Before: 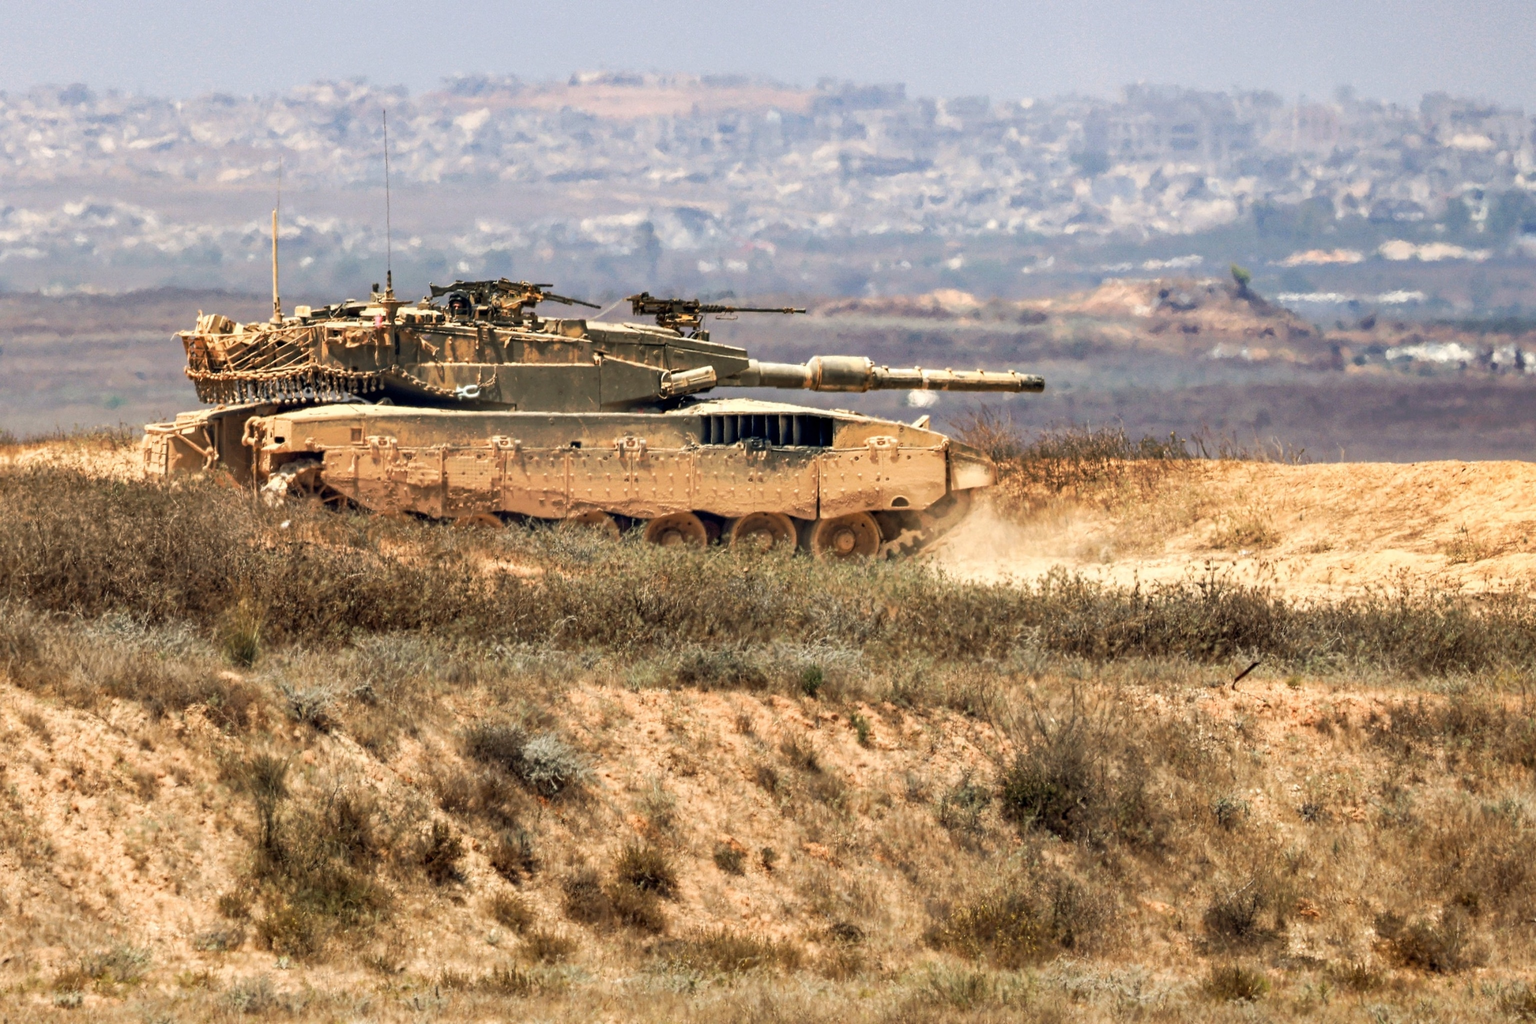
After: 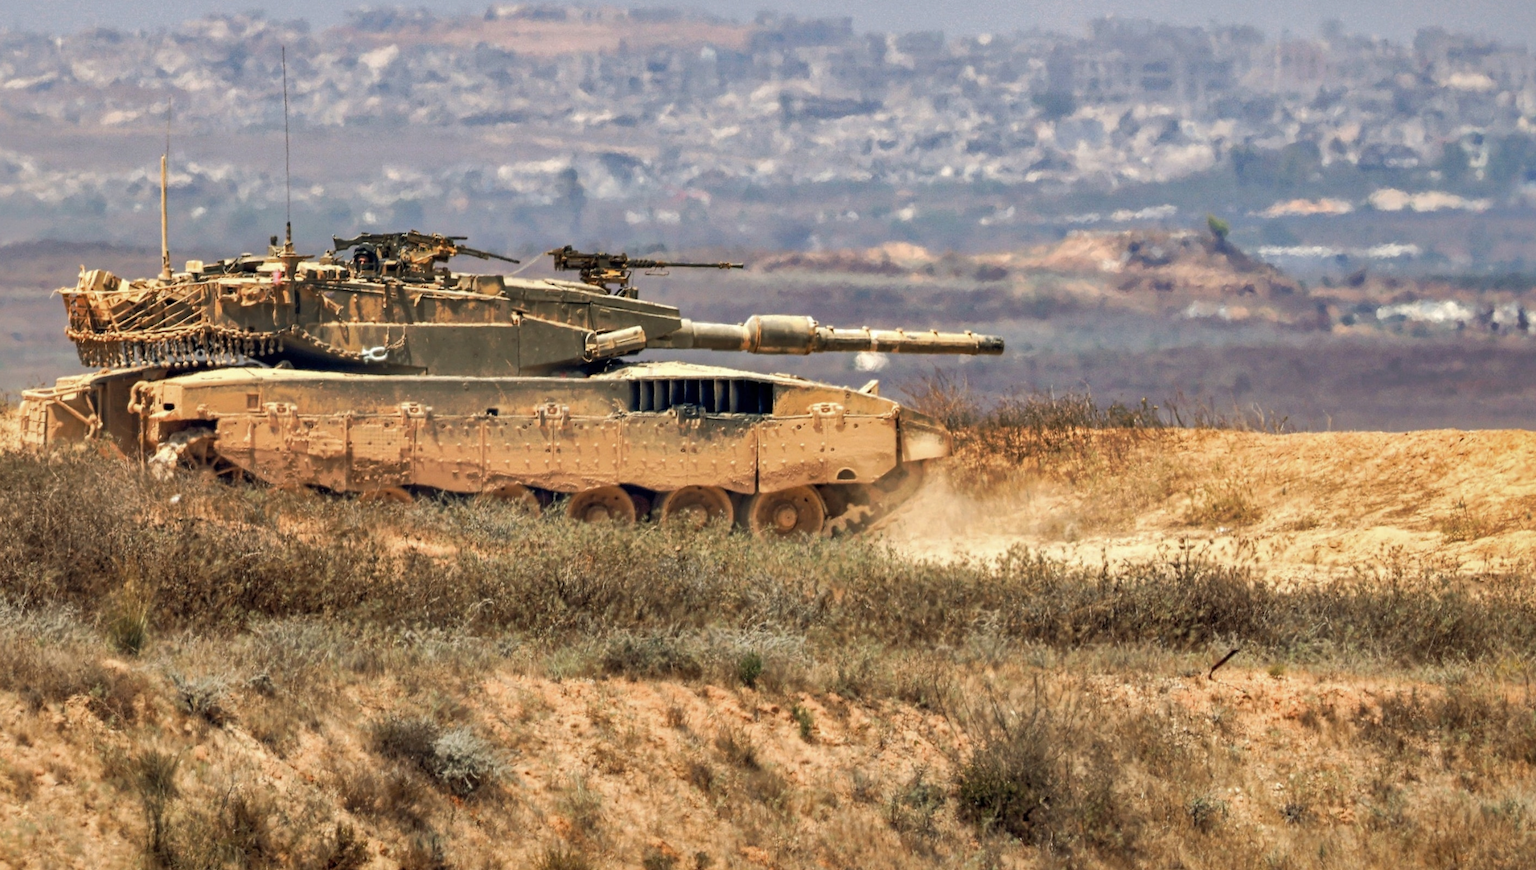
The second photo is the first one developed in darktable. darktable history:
crop: left 8.155%, top 6.611%, bottom 15.385%
shadows and highlights: shadows 40, highlights -60
